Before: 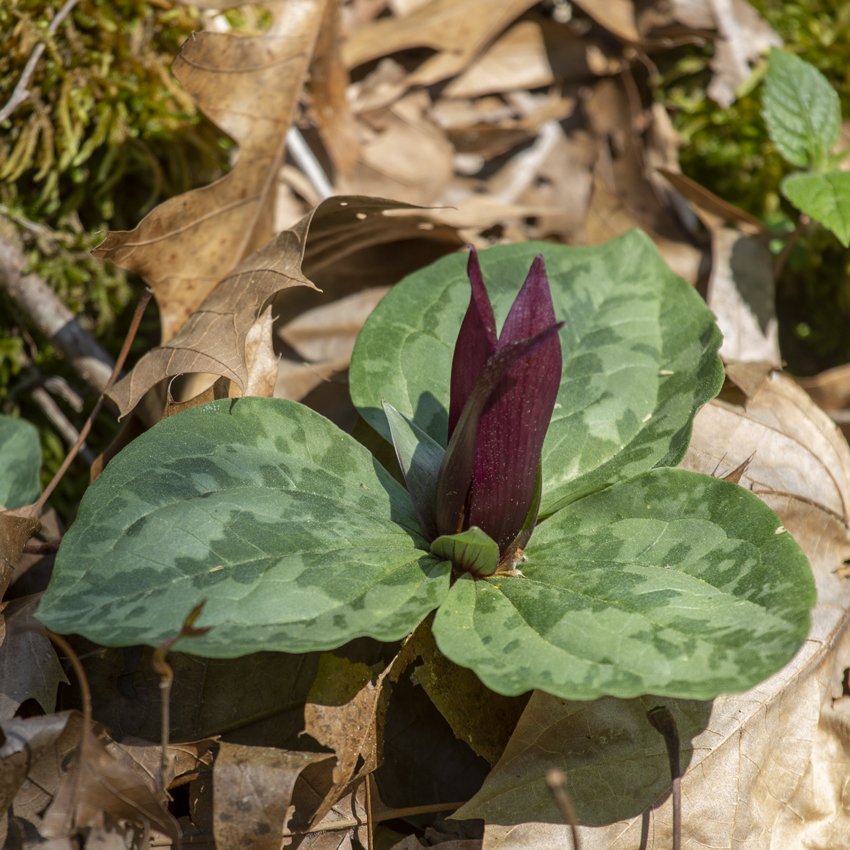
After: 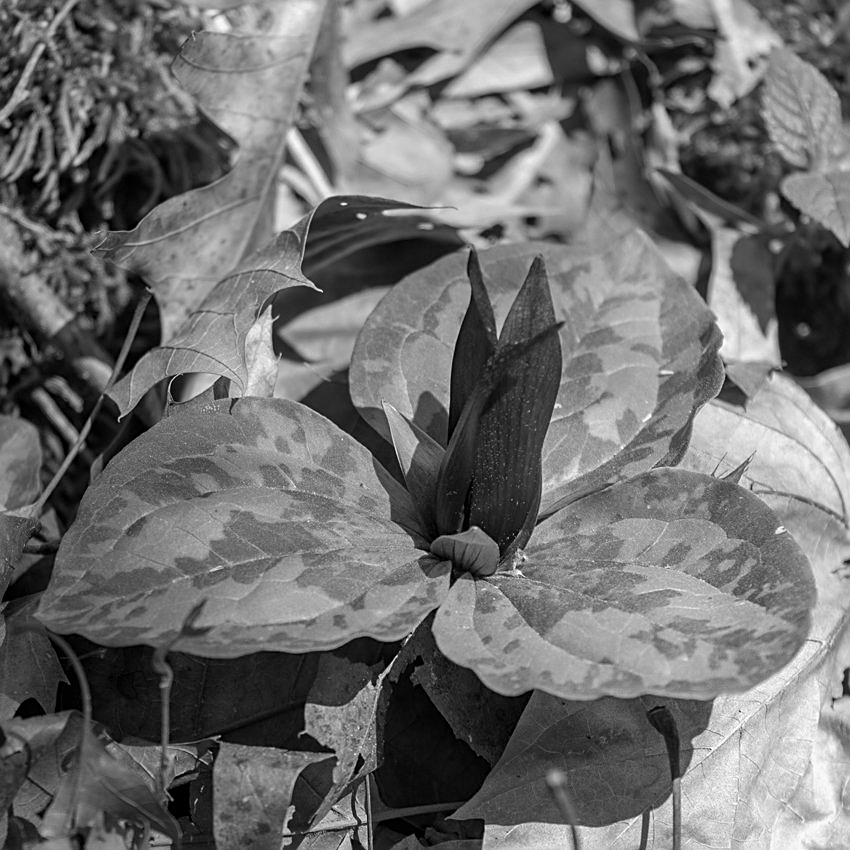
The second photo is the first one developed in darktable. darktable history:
monochrome: on, module defaults
sharpen: on, module defaults
white balance: red 0.984, blue 1.059
